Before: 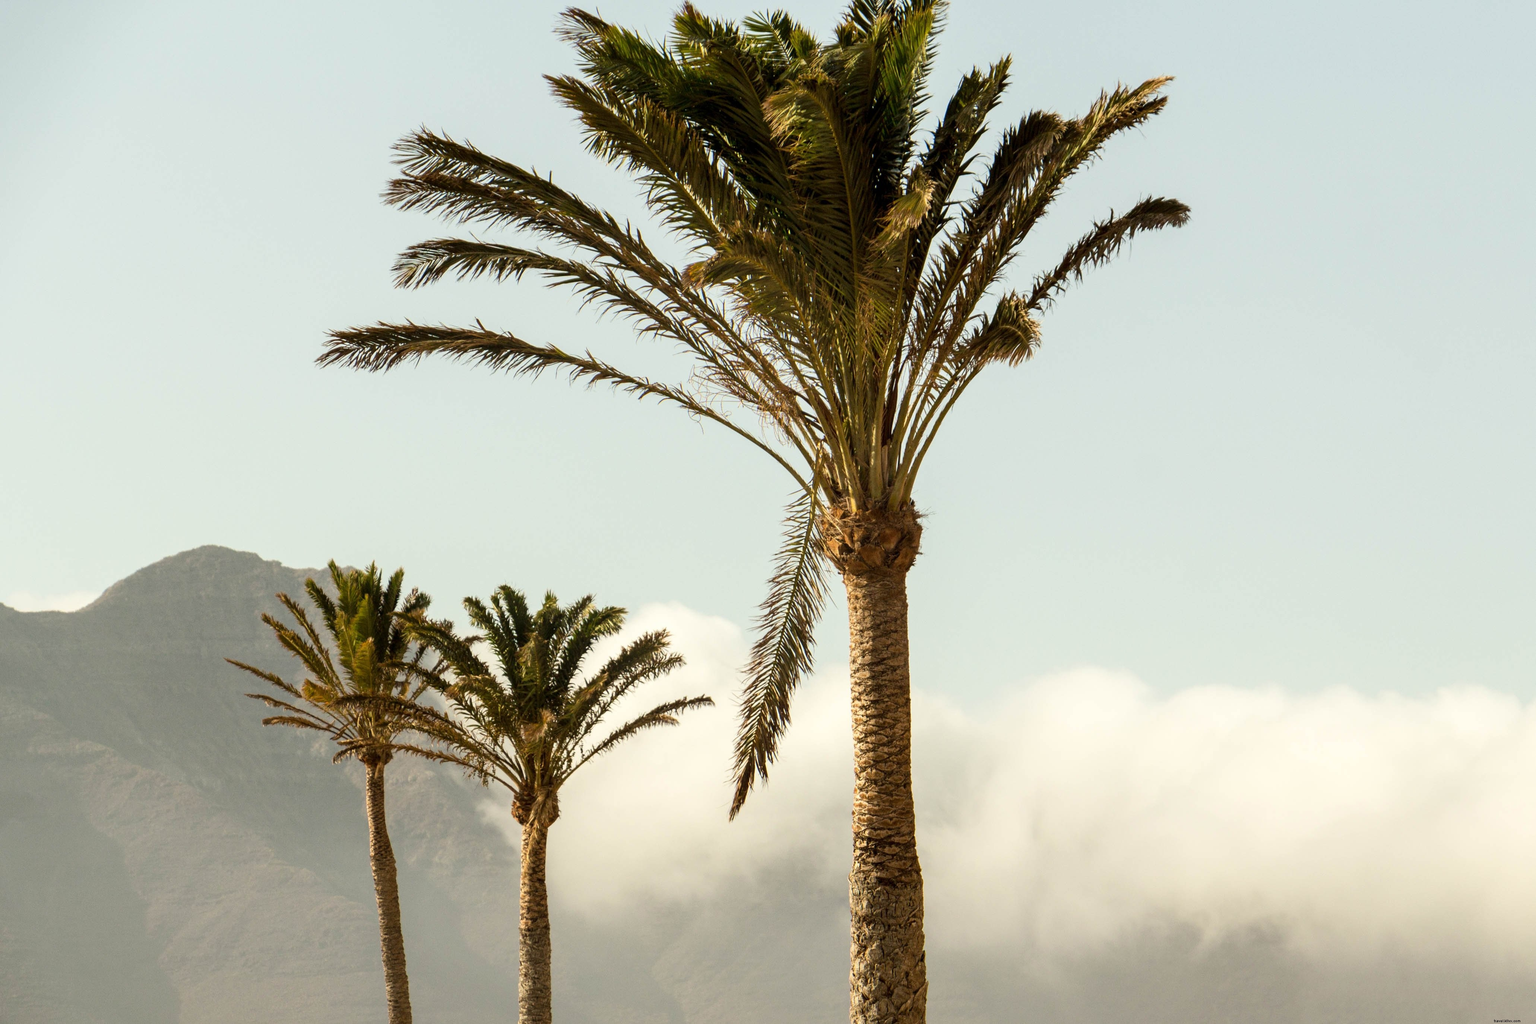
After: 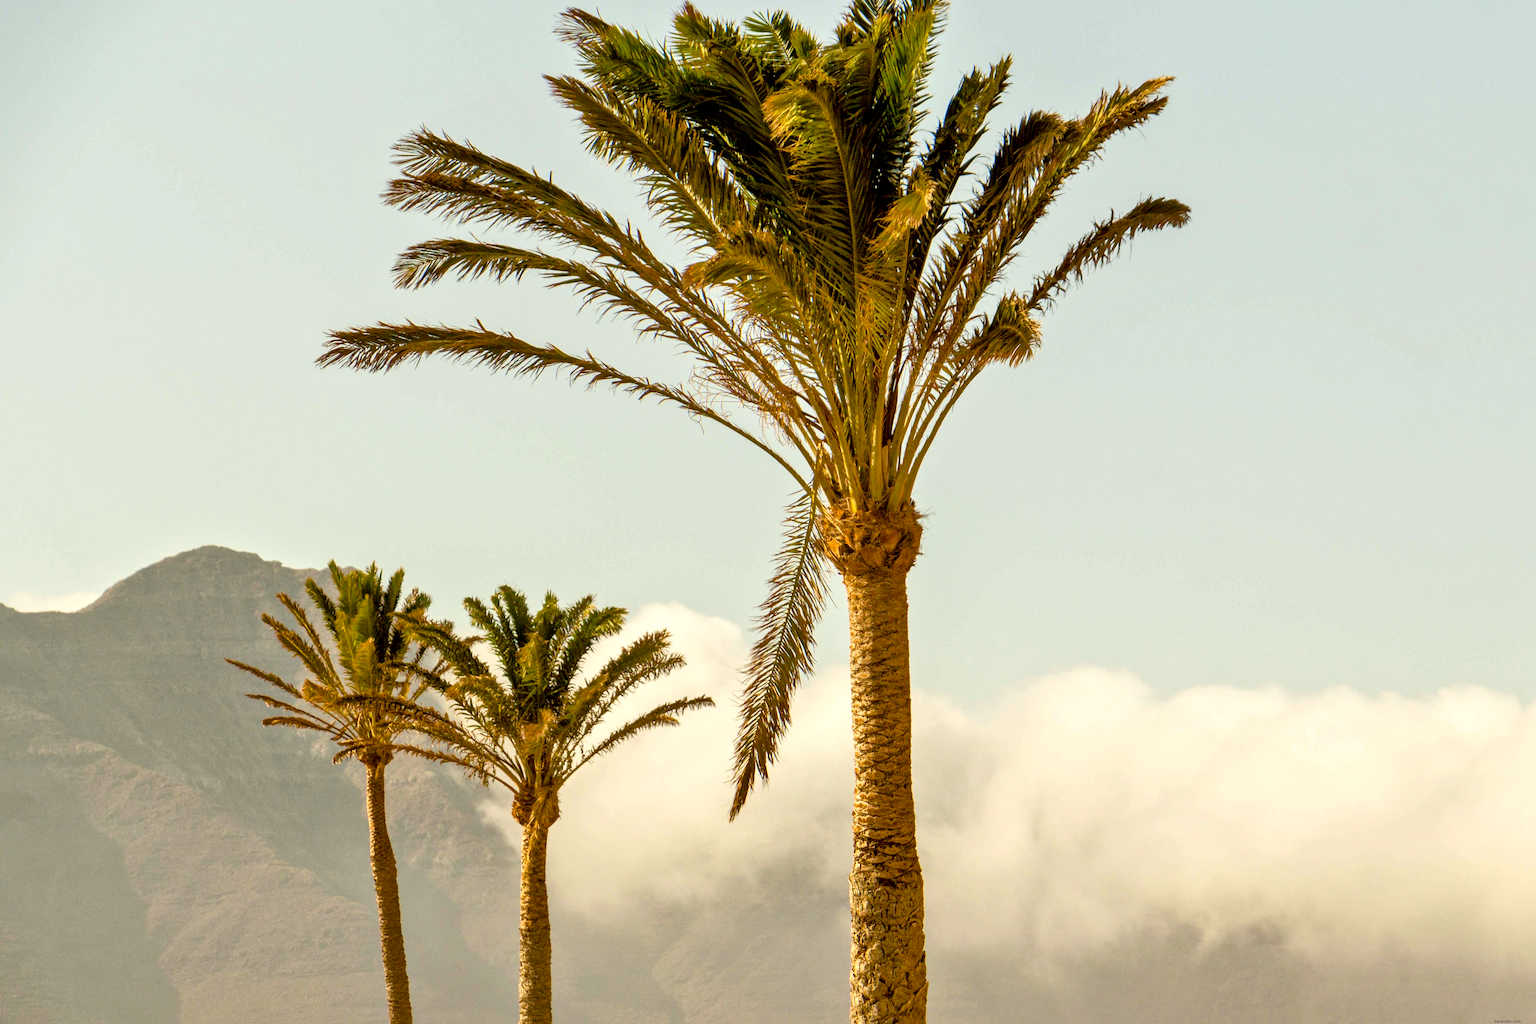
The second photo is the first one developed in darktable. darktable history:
tone equalizer: -7 EV 0.149 EV, -6 EV 0.614 EV, -5 EV 1.14 EV, -4 EV 1.35 EV, -3 EV 1.16 EV, -2 EV 0.6 EV, -1 EV 0.154 EV
color balance rgb: power › chroma 0.32%, power › hue 22.87°, highlights gain › chroma 1.062%, highlights gain › hue 60.18°, perceptual saturation grading › global saturation 20%, perceptual saturation grading › highlights -25.134%, perceptual saturation grading › shadows 24.377%, global vibrance 50.368%
local contrast: mode bilateral grid, contrast 19, coarseness 50, detail 147%, midtone range 0.2
